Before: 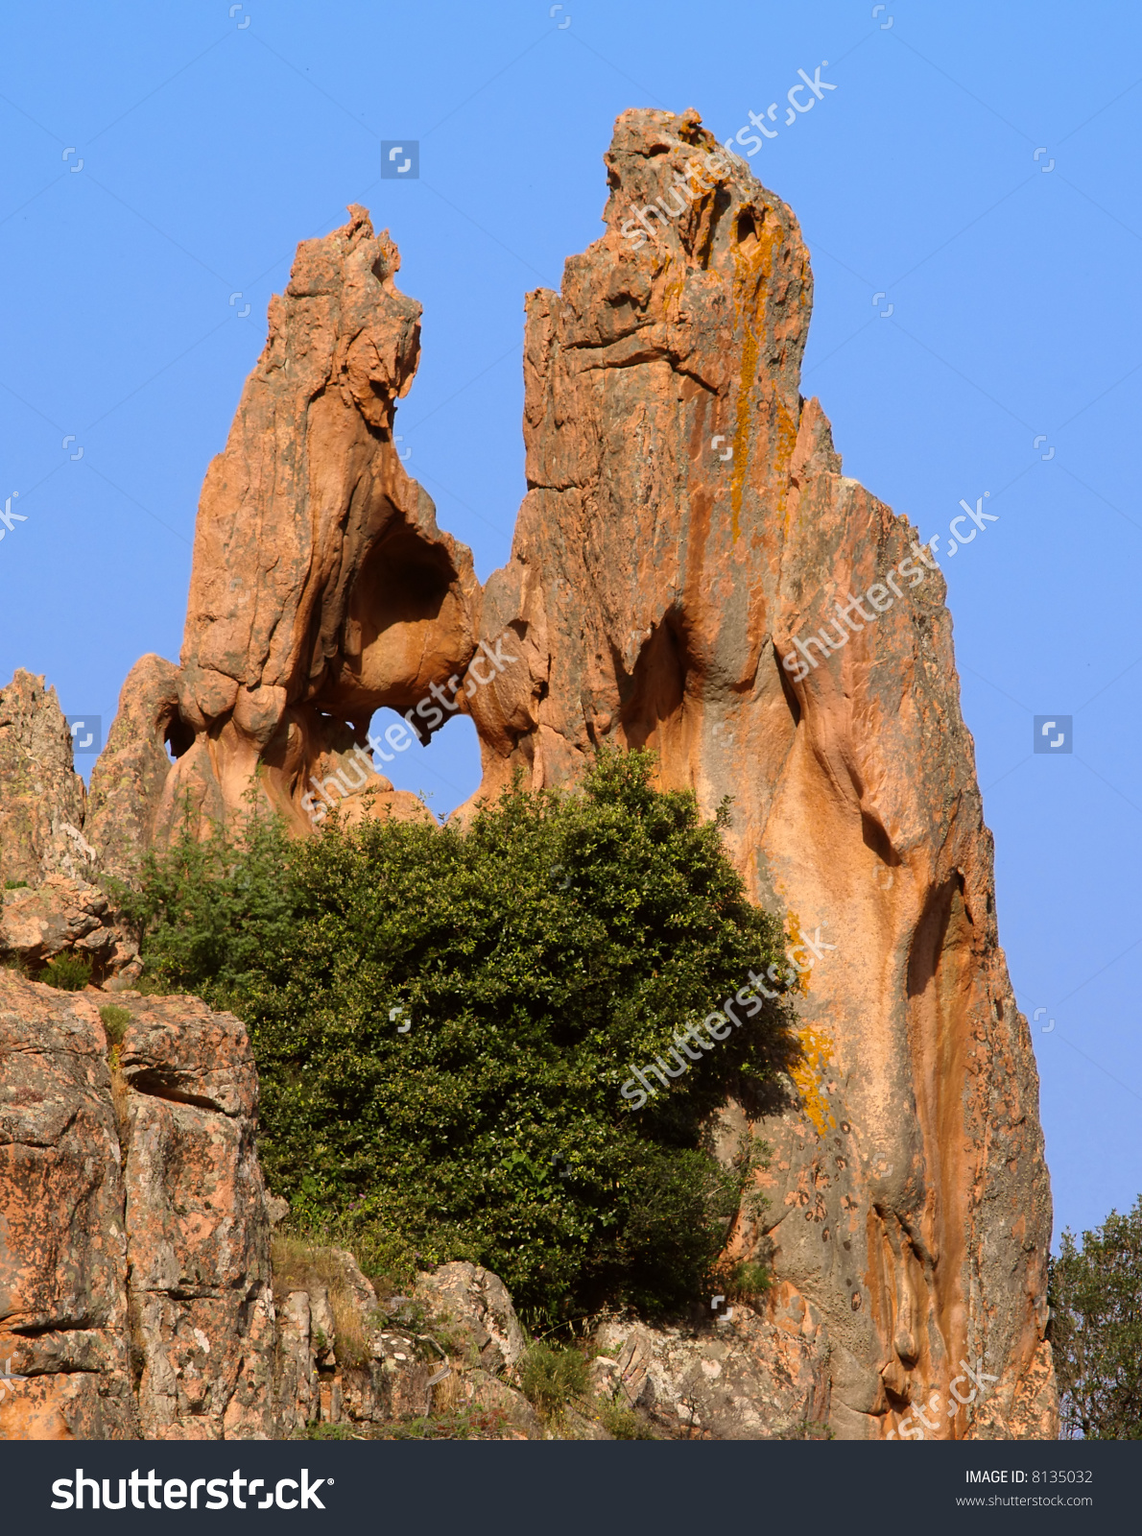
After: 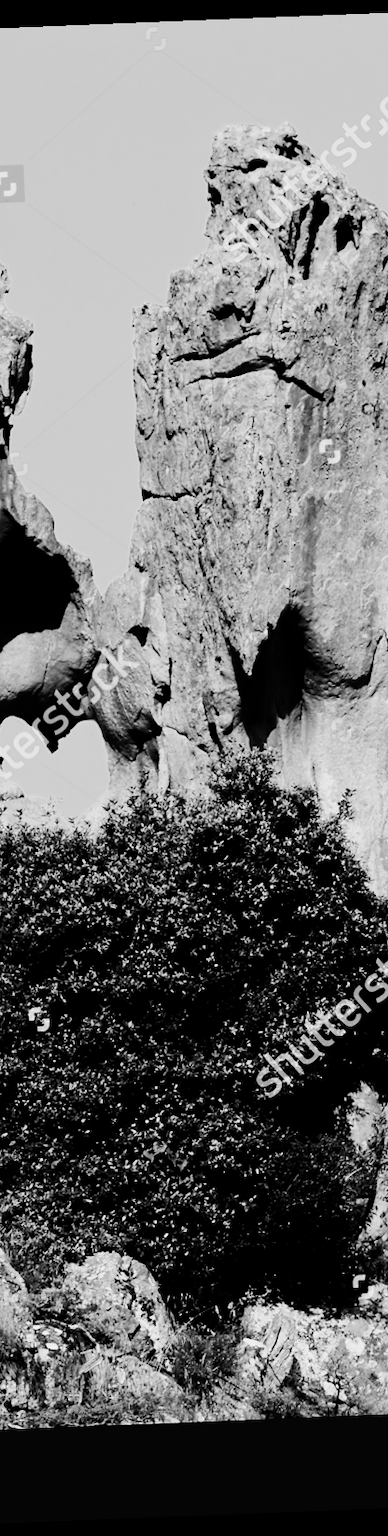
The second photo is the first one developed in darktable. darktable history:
tone equalizer: -8 EV -0.417 EV, -7 EV -0.389 EV, -6 EV -0.333 EV, -5 EV -0.222 EV, -3 EV 0.222 EV, -2 EV 0.333 EV, -1 EV 0.389 EV, +0 EV 0.417 EV, edges refinement/feathering 500, mask exposure compensation -1.57 EV, preserve details no
color correction: highlights a* -9.35, highlights b* -23.15
tone curve: curves: ch0 [(0, 0) (0.126, 0.061) (0.338, 0.285) (0.494, 0.518) (0.703, 0.762) (1, 1)]; ch1 [(0, 0) (0.364, 0.322) (0.443, 0.441) (0.5, 0.501) (0.55, 0.578) (1, 1)]; ch2 [(0, 0) (0.44, 0.424) (0.501, 0.499) (0.557, 0.564) (0.613, 0.682) (0.707, 0.746) (1, 1)], color space Lab, independent channels, preserve colors none
crop: left 33.36%, right 33.36%
monochrome: on, module defaults
rotate and perspective: rotation -2.29°, automatic cropping off
exposure: exposure 0.127 EV, compensate highlight preservation false
filmic rgb: black relative exposure -5 EV, hardness 2.88, contrast 1.4, highlights saturation mix -30%
